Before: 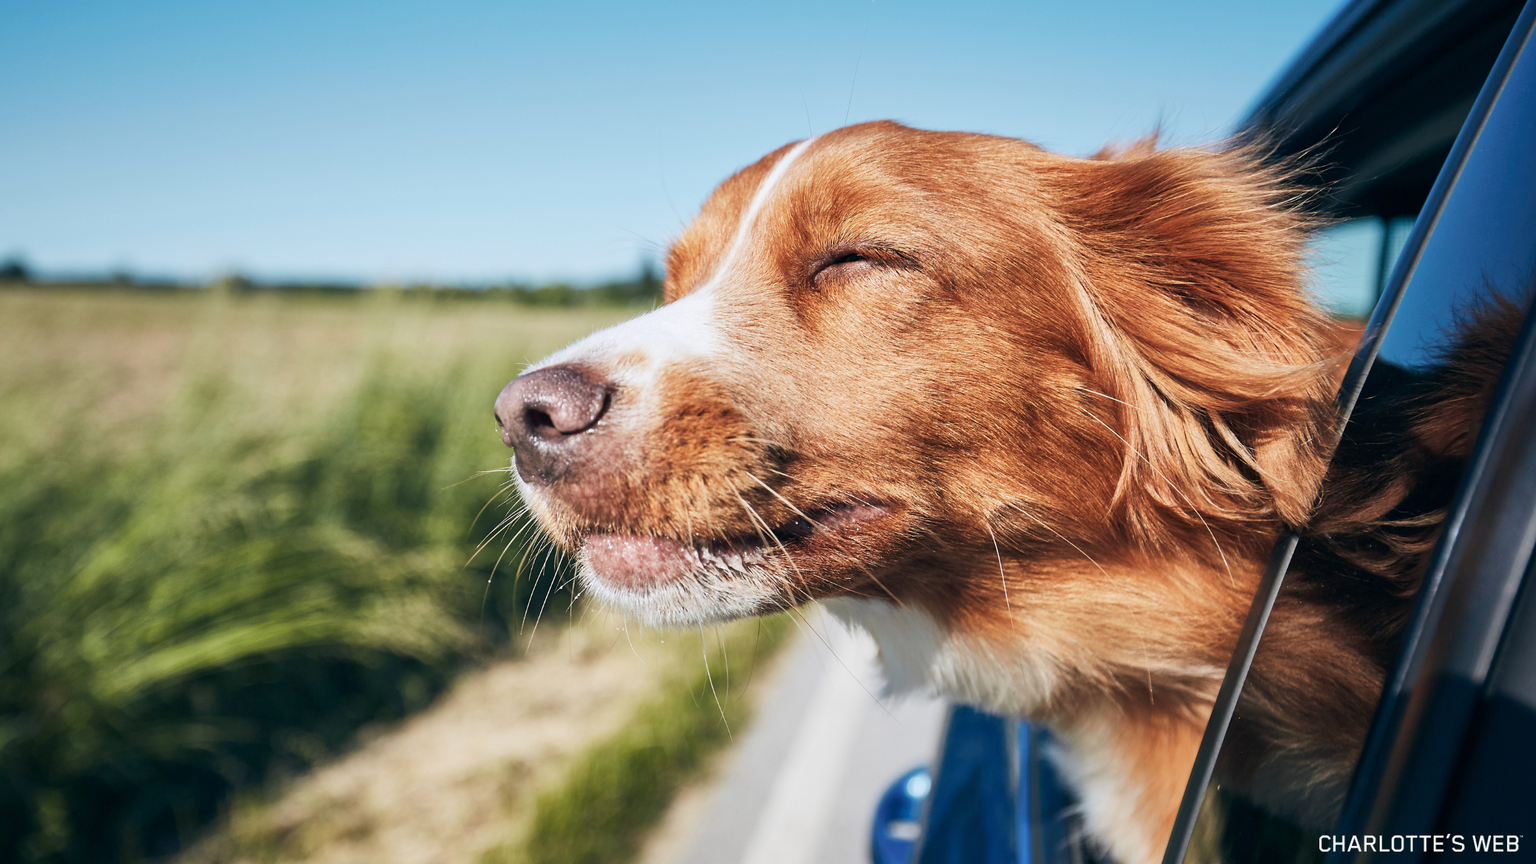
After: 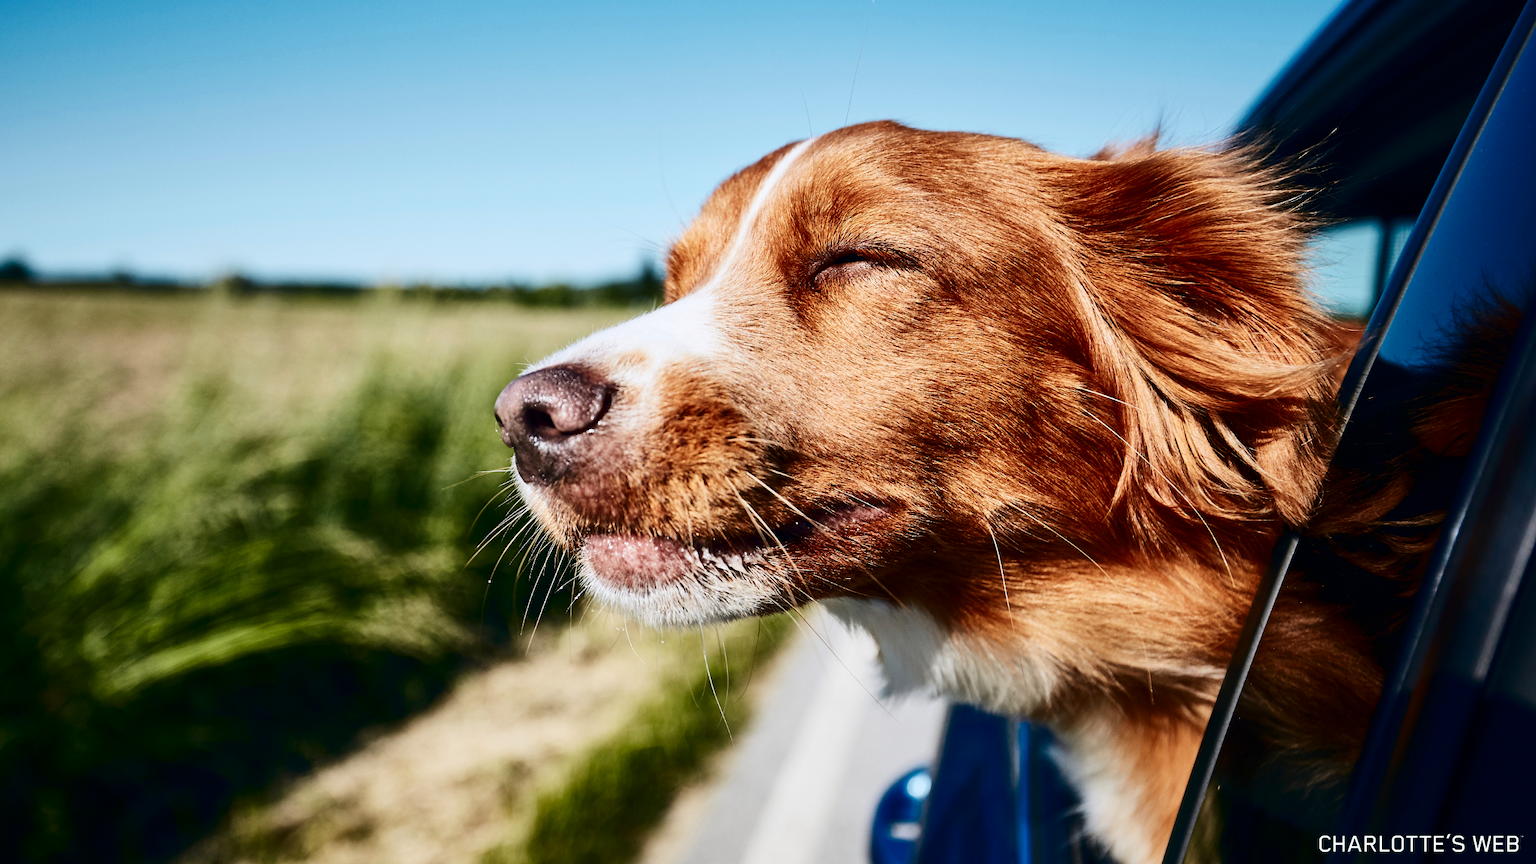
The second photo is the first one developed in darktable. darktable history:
contrast brightness saturation: contrast 0.244, brightness -0.241, saturation 0.146
